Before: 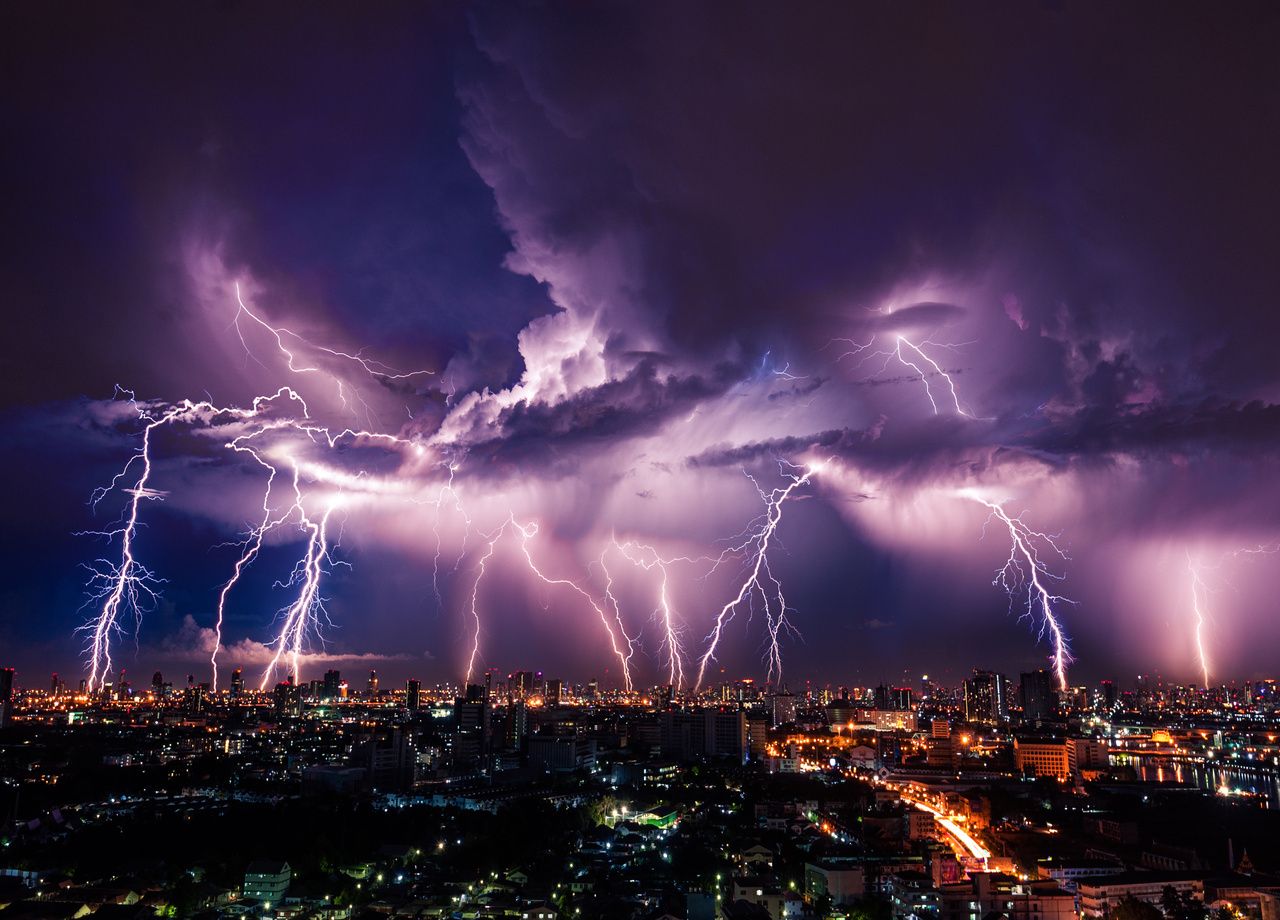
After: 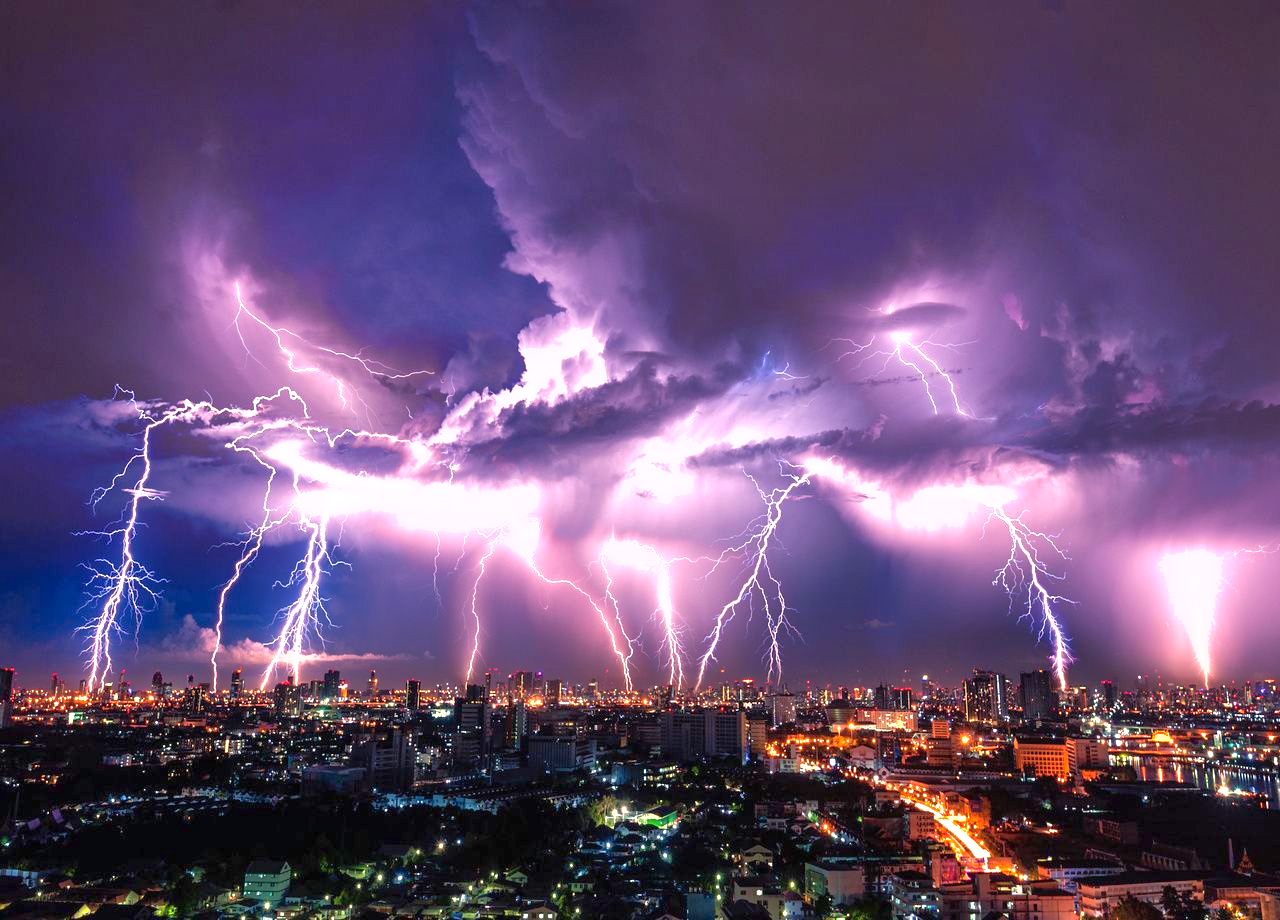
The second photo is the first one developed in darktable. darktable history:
shadows and highlights: on, module defaults
exposure: black level correction 0, exposure 1.102 EV, compensate highlight preservation false
